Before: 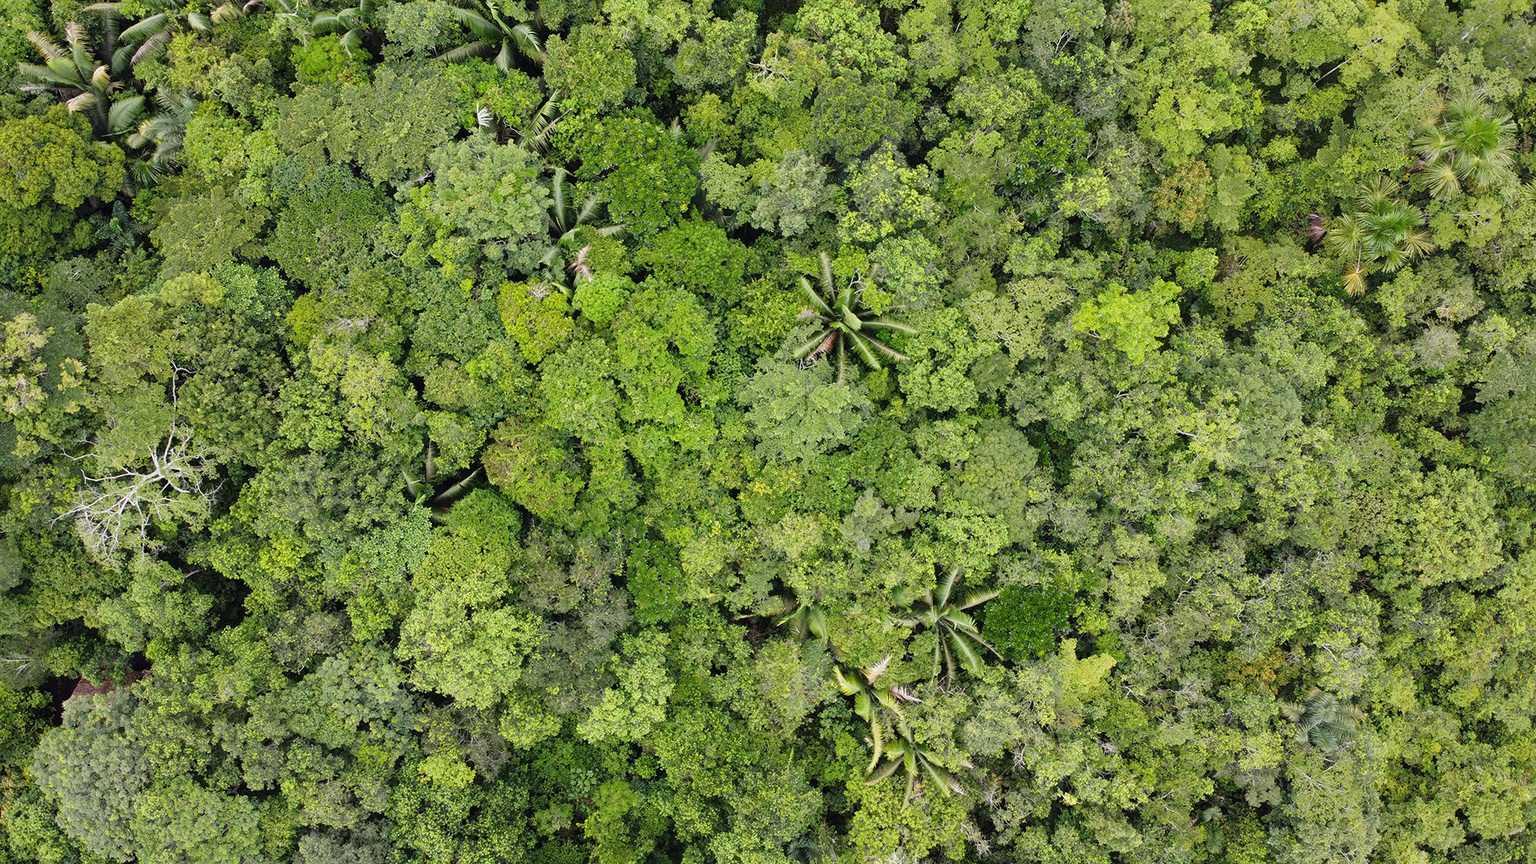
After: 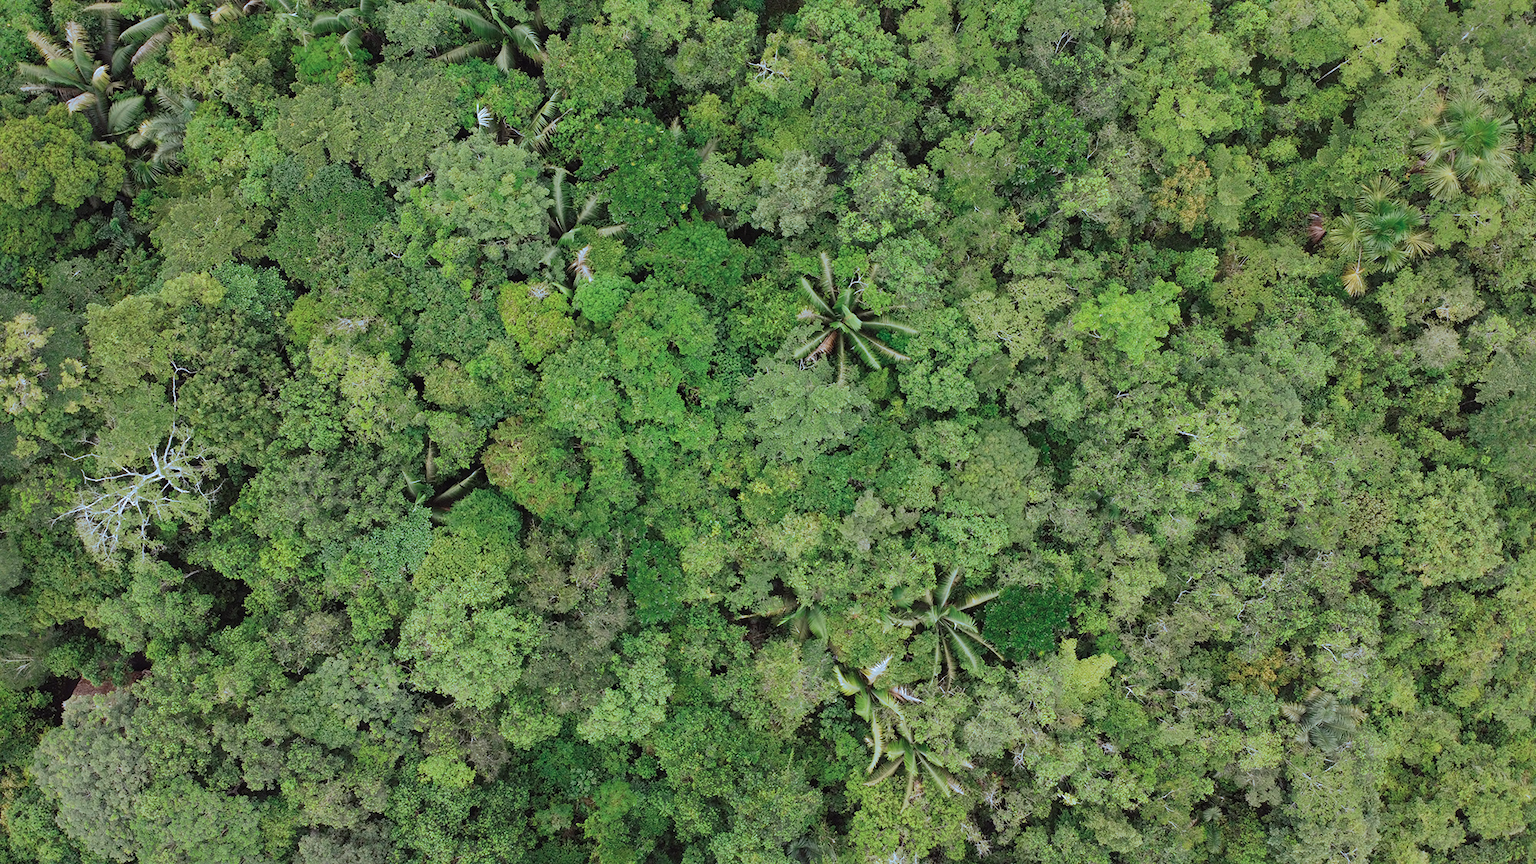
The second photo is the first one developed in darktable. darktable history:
split-toning: shadows › hue 351.18°, shadows › saturation 0.86, highlights › hue 218.82°, highlights › saturation 0.73, balance -19.167
shadows and highlights: on, module defaults
color zones: curves: ch0 [(0, 0.5) (0.125, 0.4) (0.25, 0.5) (0.375, 0.4) (0.5, 0.4) (0.625, 0.6) (0.75, 0.6) (0.875, 0.5)]; ch1 [(0, 0.4) (0.125, 0.5) (0.25, 0.4) (0.375, 0.4) (0.5, 0.4) (0.625, 0.4) (0.75, 0.5) (0.875, 0.4)]; ch2 [(0, 0.6) (0.125, 0.5) (0.25, 0.5) (0.375, 0.6) (0.5, 0.6) (0.625, 0.5) (0.75, 0.5) (0.875, 0.5)]
